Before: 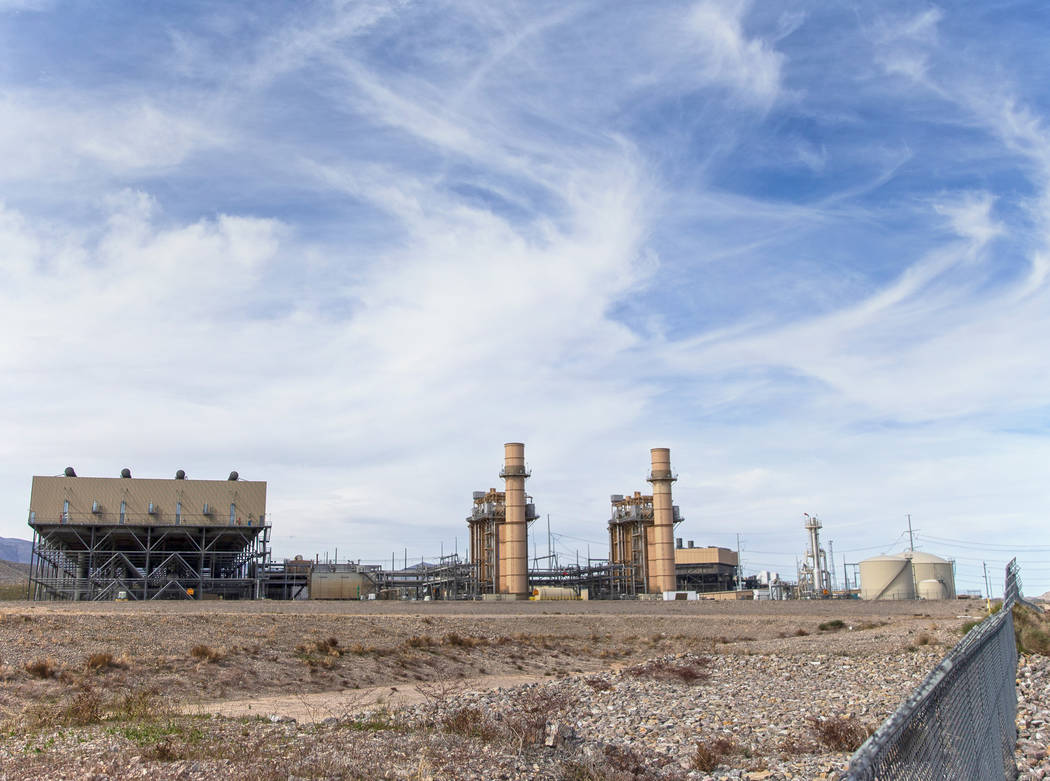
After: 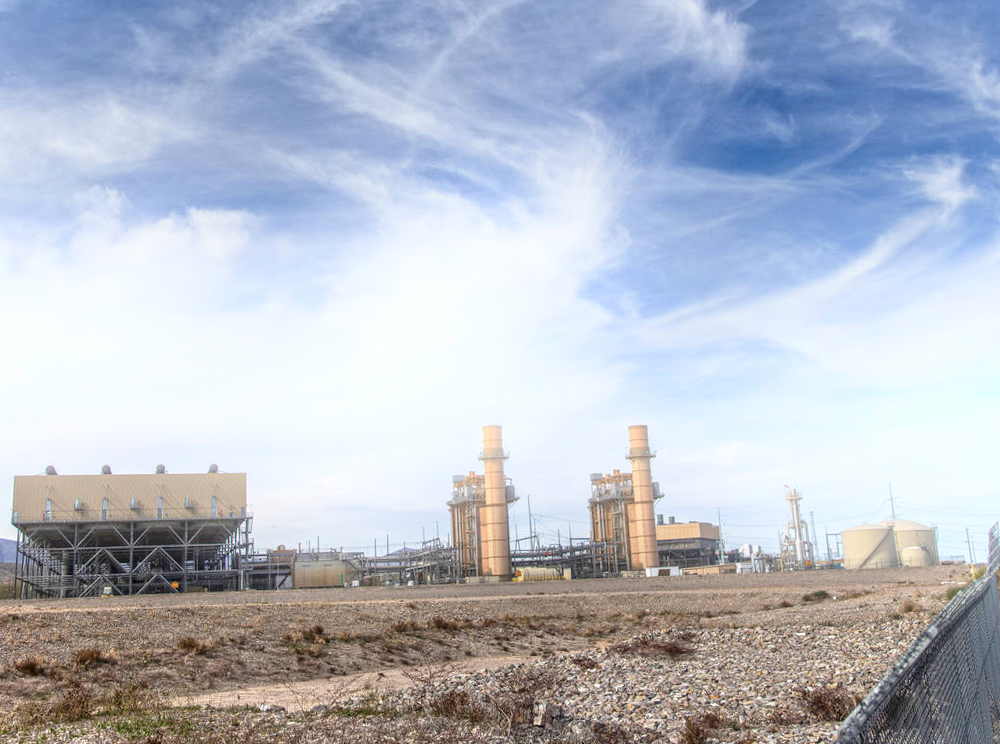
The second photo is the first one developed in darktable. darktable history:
rotate and perspective: rotation -2.12°, lens shift (vertical) 0.009, lens shift (horizontal) -0.008, automatic cropping original format, crop left 0.036, crop right 0.964, crop top 0.05, crop bottom 0.959
bloom: size 16%, threshold 98%, strength 20%
local contrast: detail 140%
